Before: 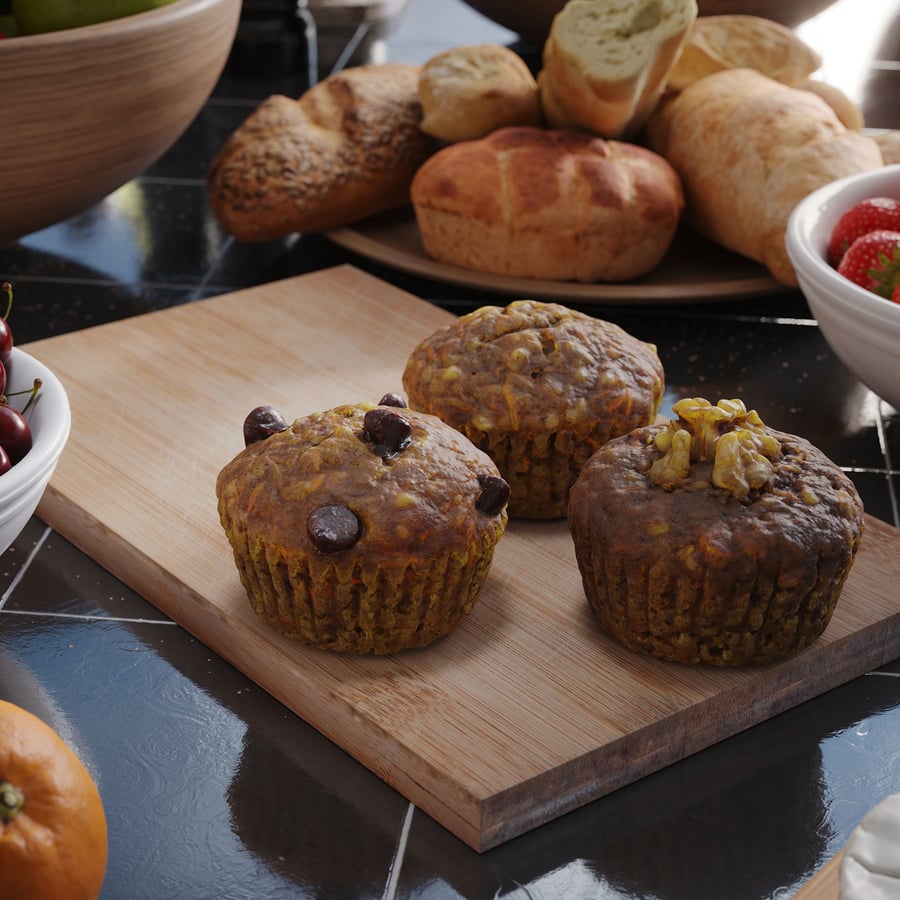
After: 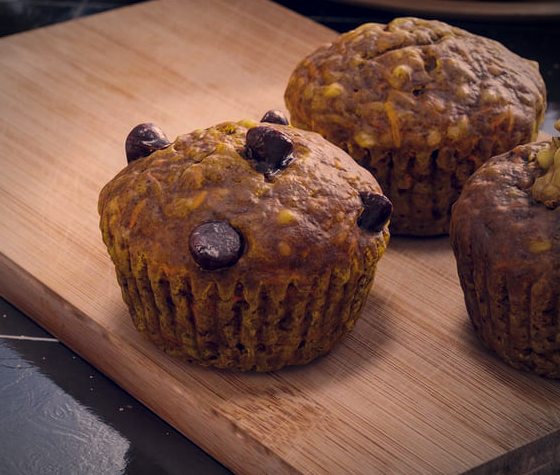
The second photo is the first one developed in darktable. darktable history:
crop: left 13.207%, top 31.536%, right 24.542%, bottom 15.591%
exposure: compensate highlight preservation false
color correction: highlights a* 20.34, highlights b* 27.57, shadows a* 3.33, shadows b* -17.75, saturation 0.757
vignetting: fall-off start 80.88%, fall-off radius 61.35%, automatic ratio true, width/height ratio 1.421
local contrast: on, module defaults
color balance rgb: shadows lift › luminance -7.537%, shadows lift › chroma 2.331%, shadows lift › hue 162.79°, perceptual saturation grading › global saturation 30.875%, global vibrance 20%
